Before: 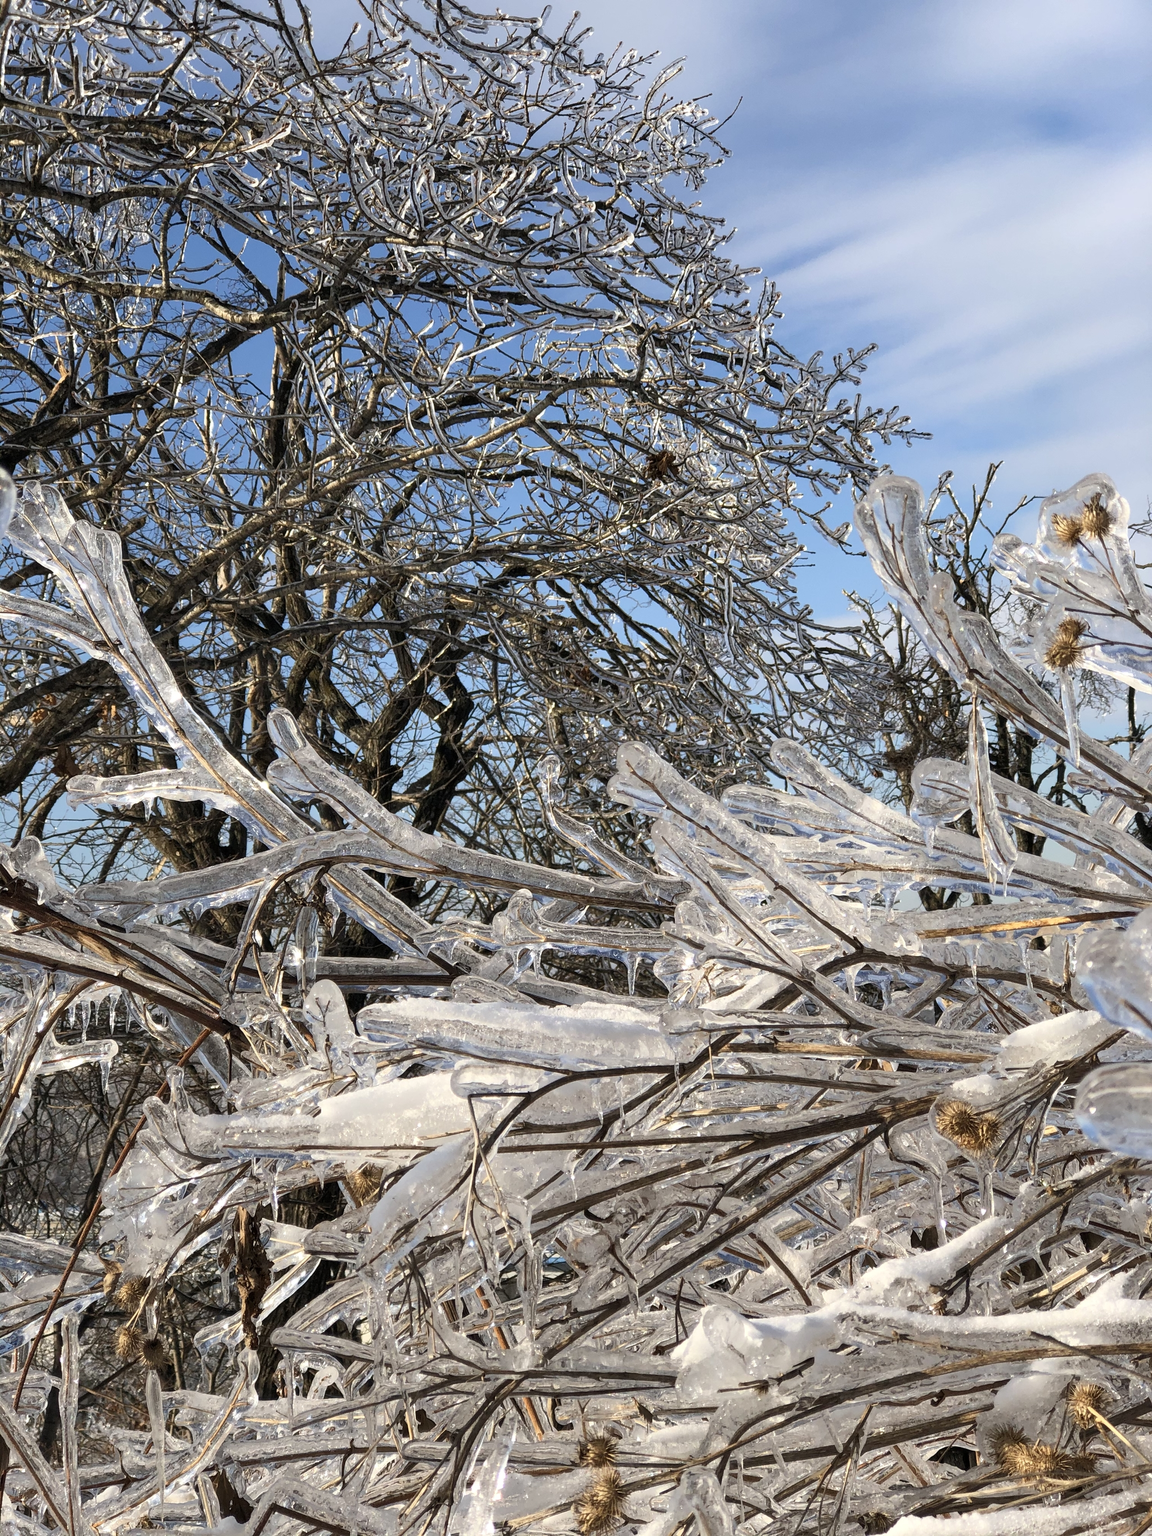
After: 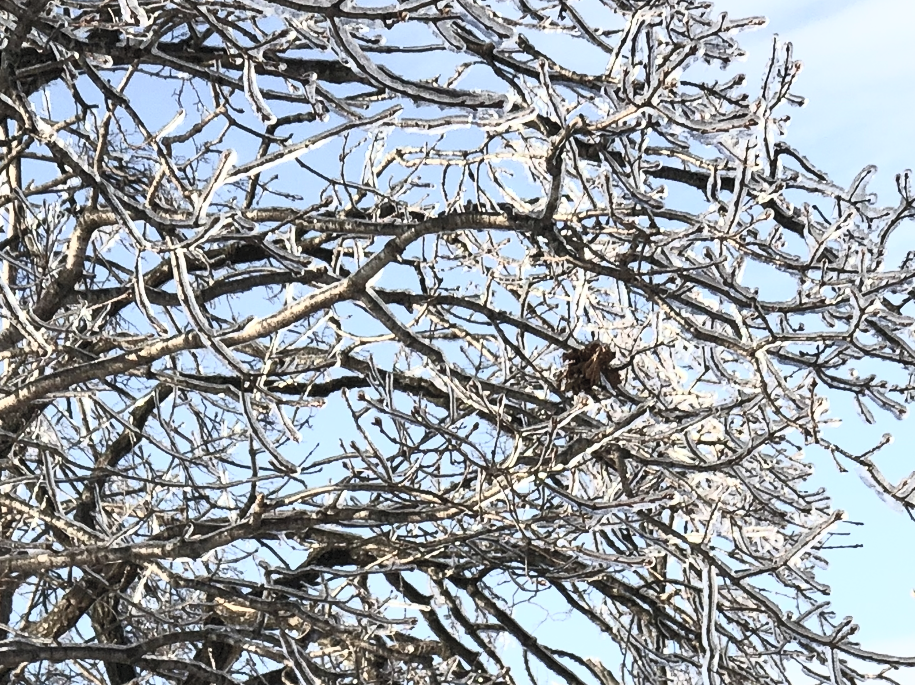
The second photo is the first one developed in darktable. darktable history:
contrast brightness saturation: contrast 0.57, brightness 0.57, saturation -0.34
crop: left 28.64%, top 16.832%, right 26.637%, bottom 58.055%
